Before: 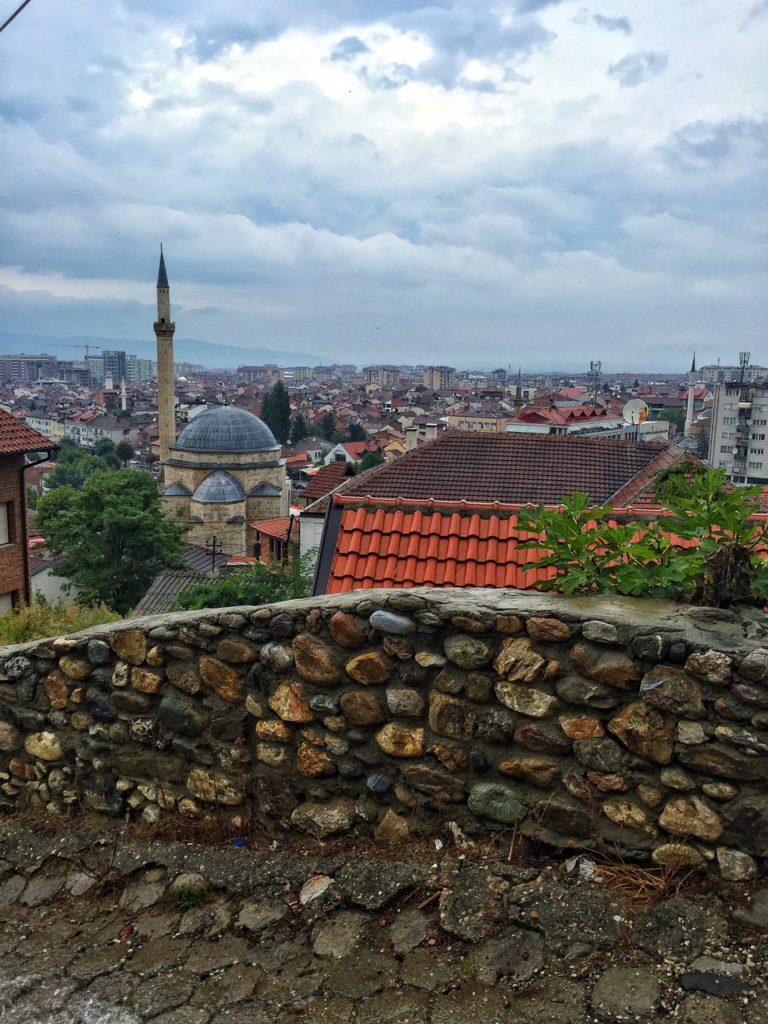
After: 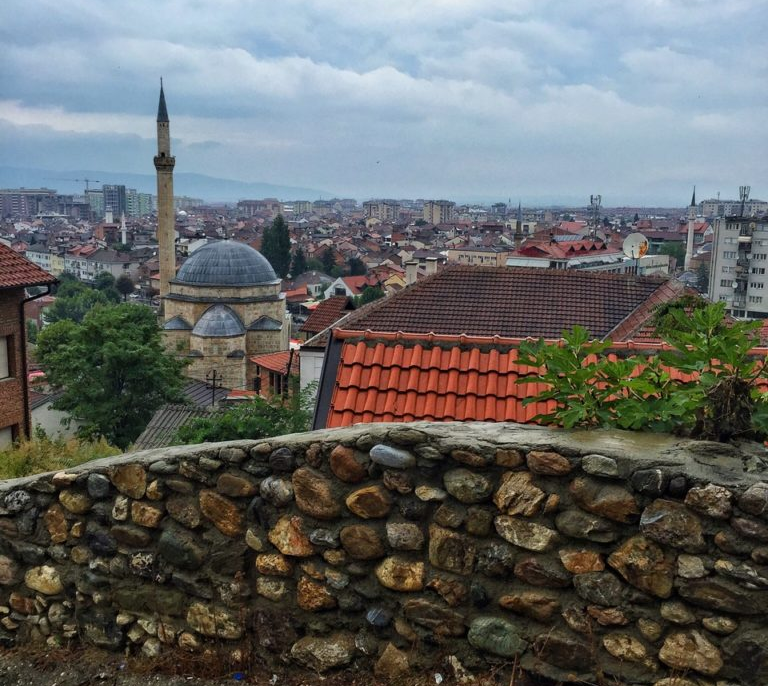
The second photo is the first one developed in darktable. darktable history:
crop: top 16.217%, bottom 16.739%
